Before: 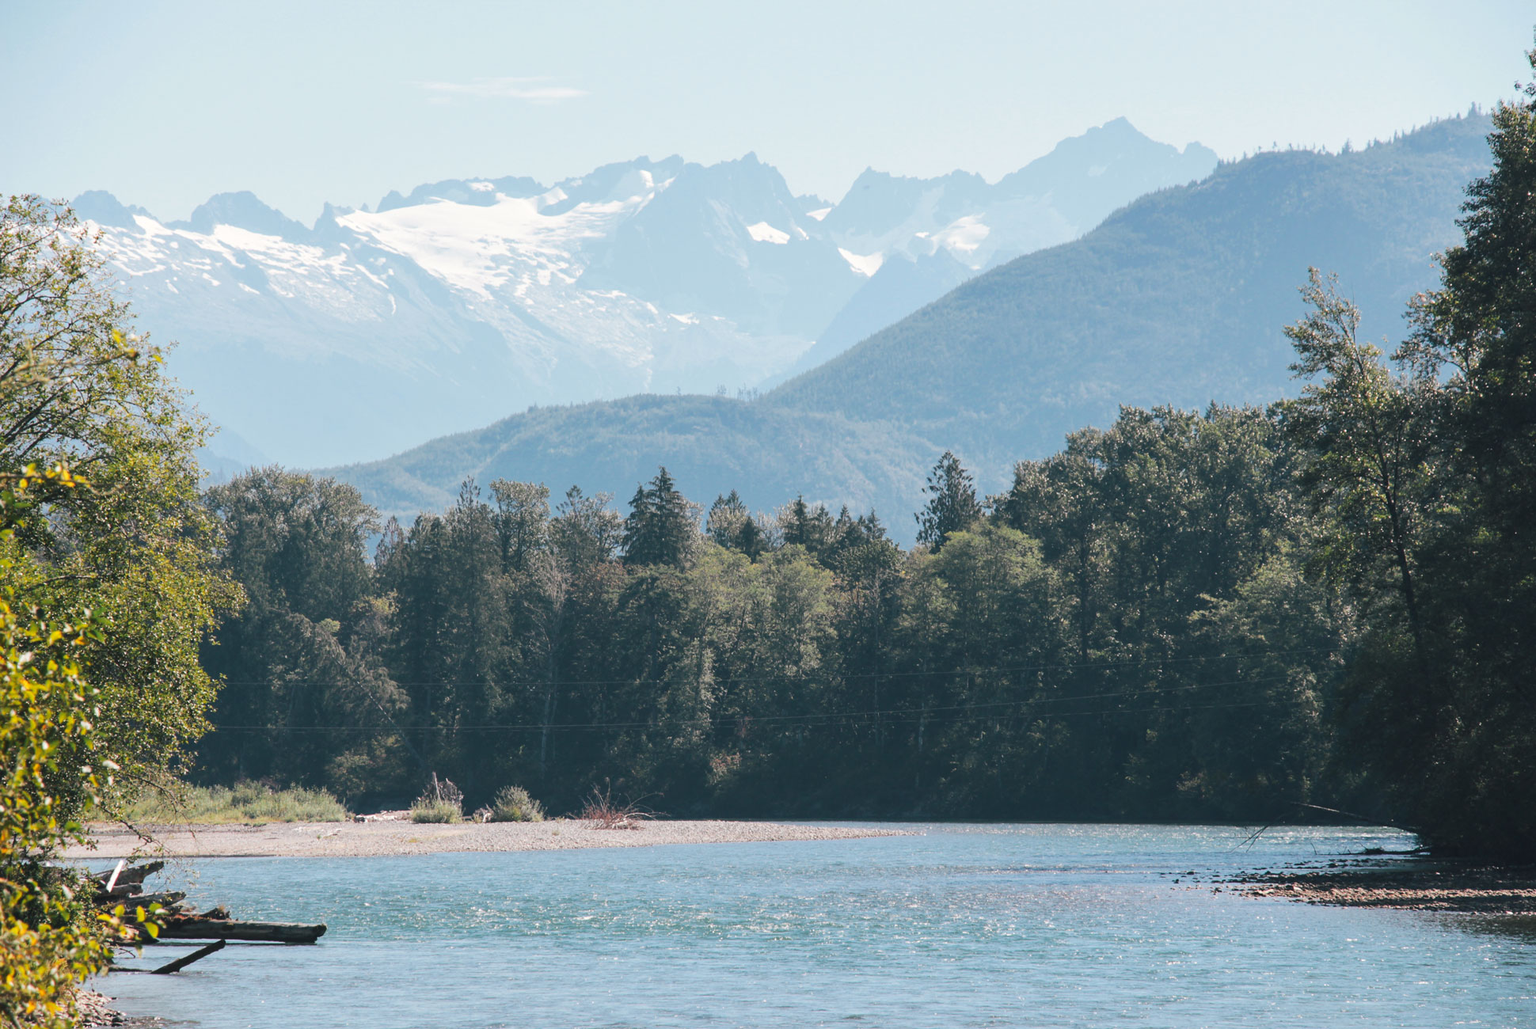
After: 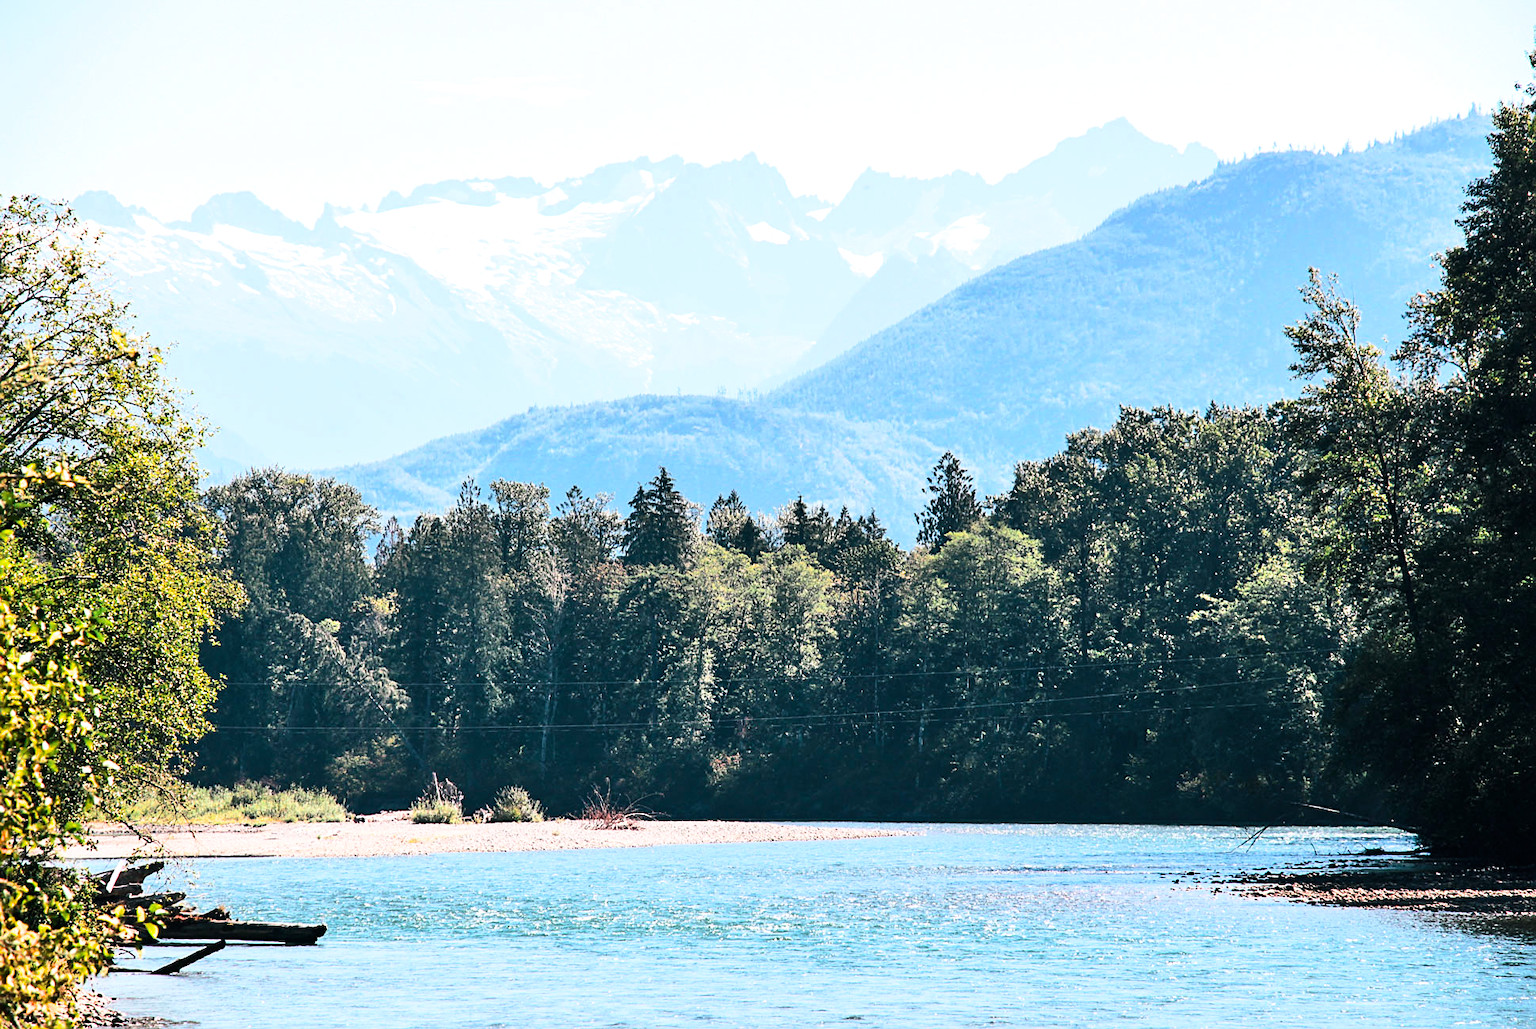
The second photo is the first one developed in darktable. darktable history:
exposure: exposure 0.766 EV, compensate highlight preservation false
sharpen: on, module defaults
filmic rgb: black relative exposure -4 EV, white relative exposure 3 EV, hardness 3.02, contrast 1.5
contrast brightness saturation: contrast 0.22, brightness -0.19, saturation 0.24
tone equalizer: -7 EV 0.15 EV, -6 EV 0.6 EV, -5 EV 1.15 EV, -4 EV 1.33 EV, -3 EV 1.15 EV, -2 EV 0.6 EV, -1 EV 0.15 EV, mask exposure compensation -0.5 EV
rgb curve: curves: ch0 [(0, 0.186) (0.314, 0.284) (0.775, 0.708) (1, 1)], compensate middle gray true, preserve colors none
